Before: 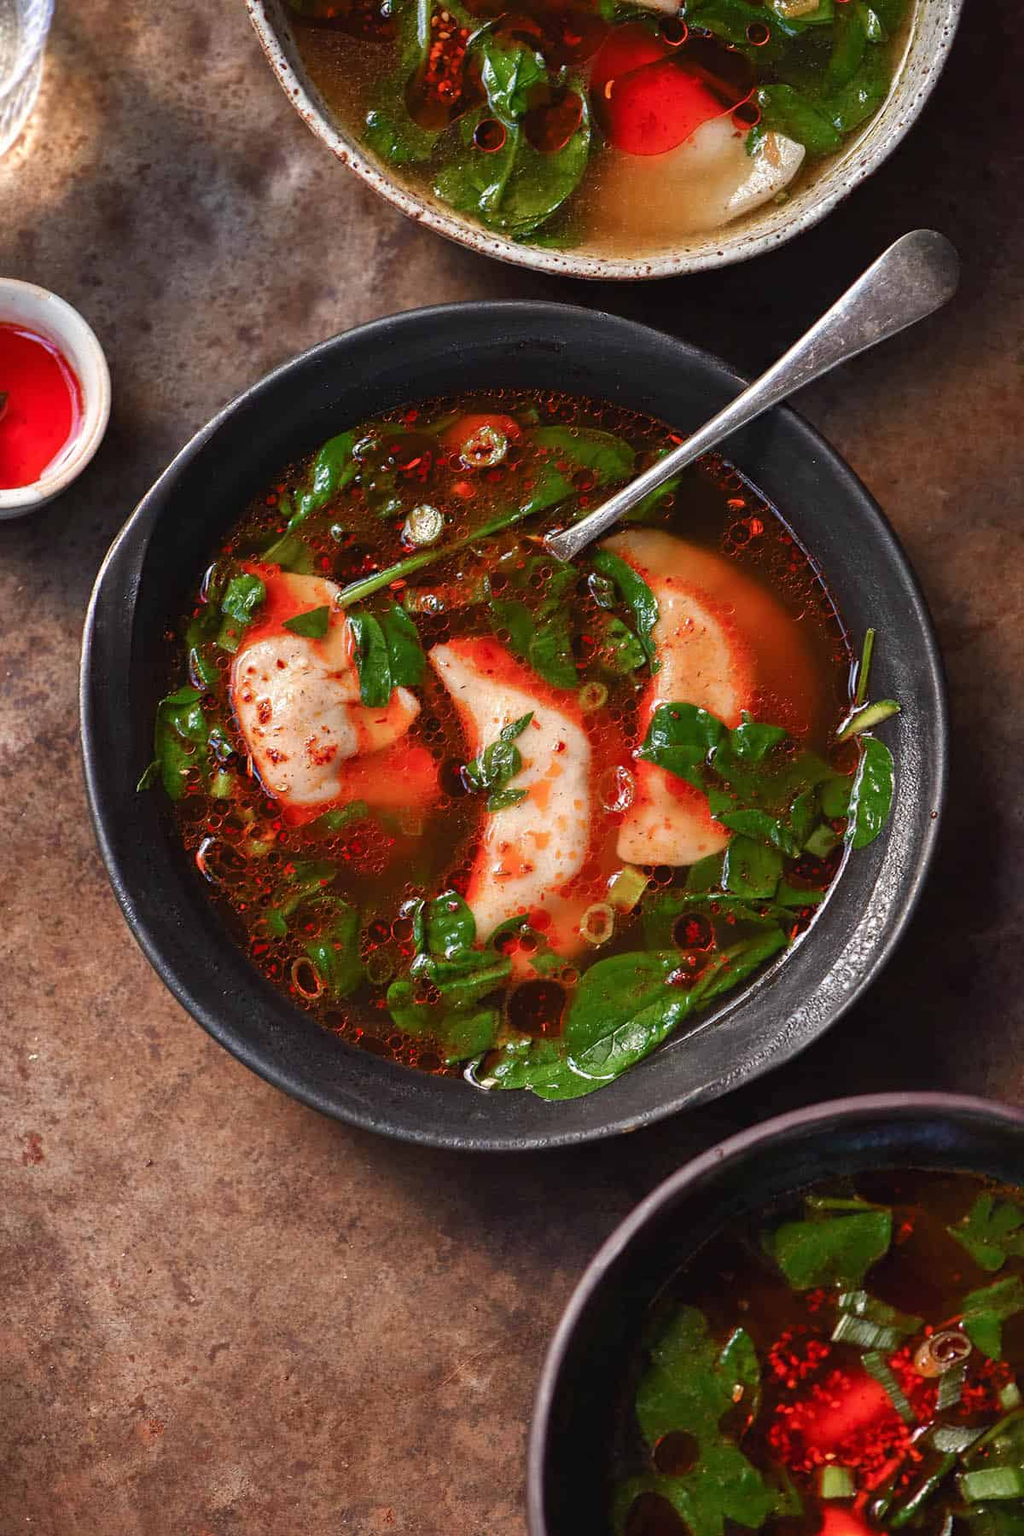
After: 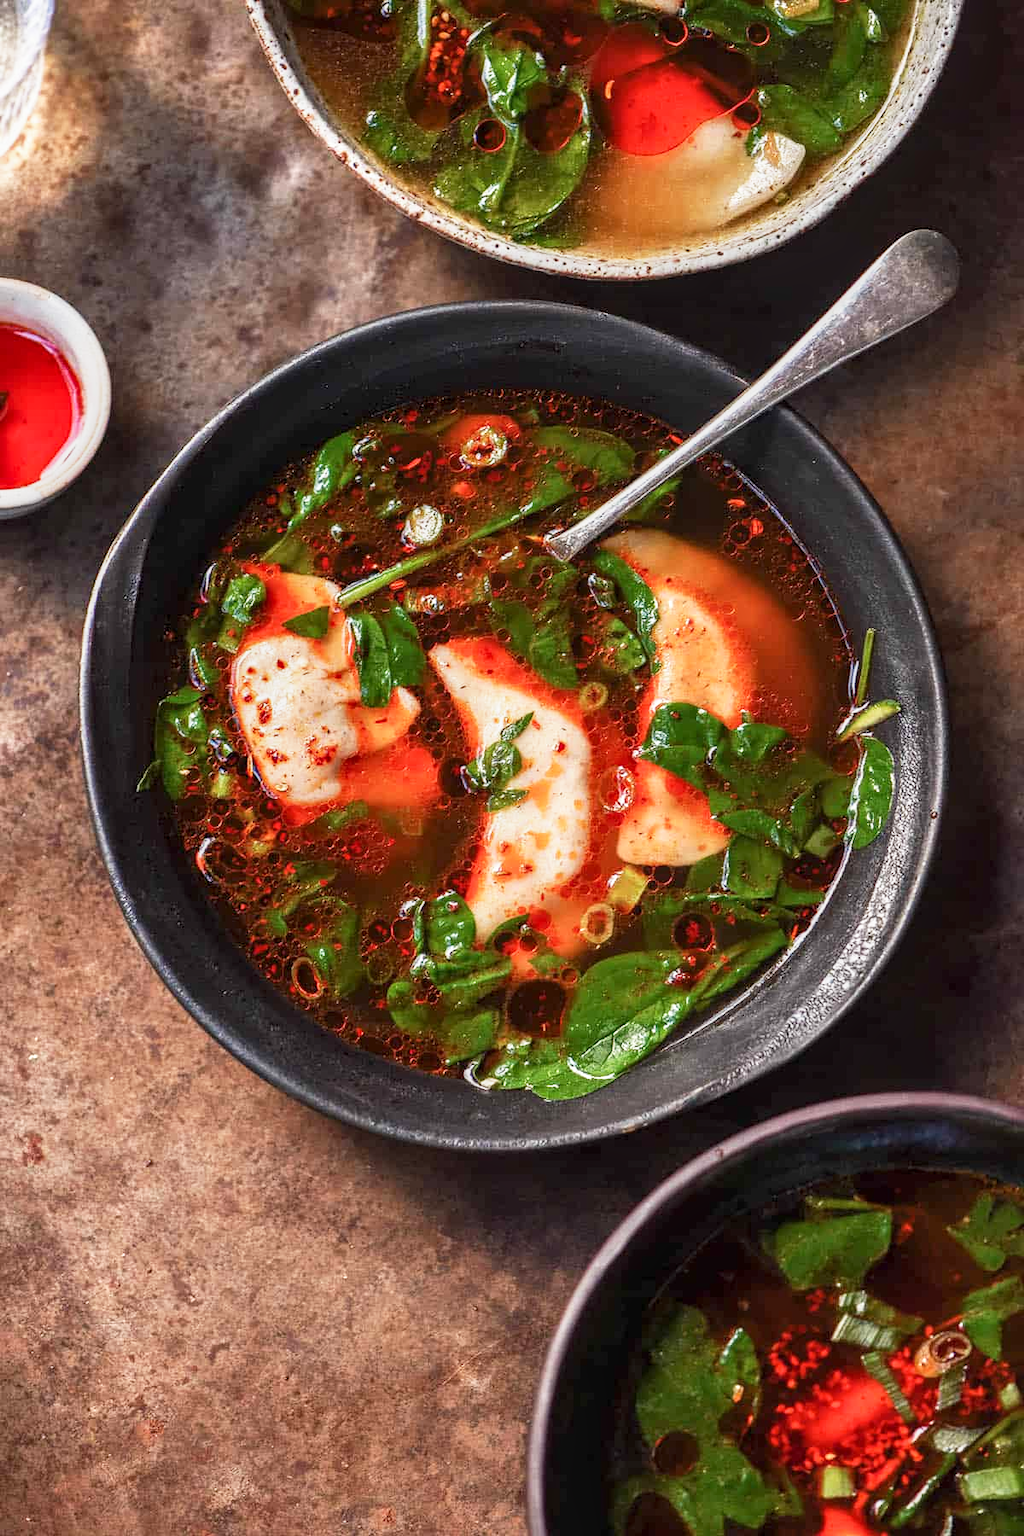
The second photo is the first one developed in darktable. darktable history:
local contrast: detail 130%
base curve: curves: ch0 [(0, 0) (0.088, 0.125) (0.176, 0.251) (0.354, 0.501) (0.613, 0.749) (1, 0.877)], preserve colors none
